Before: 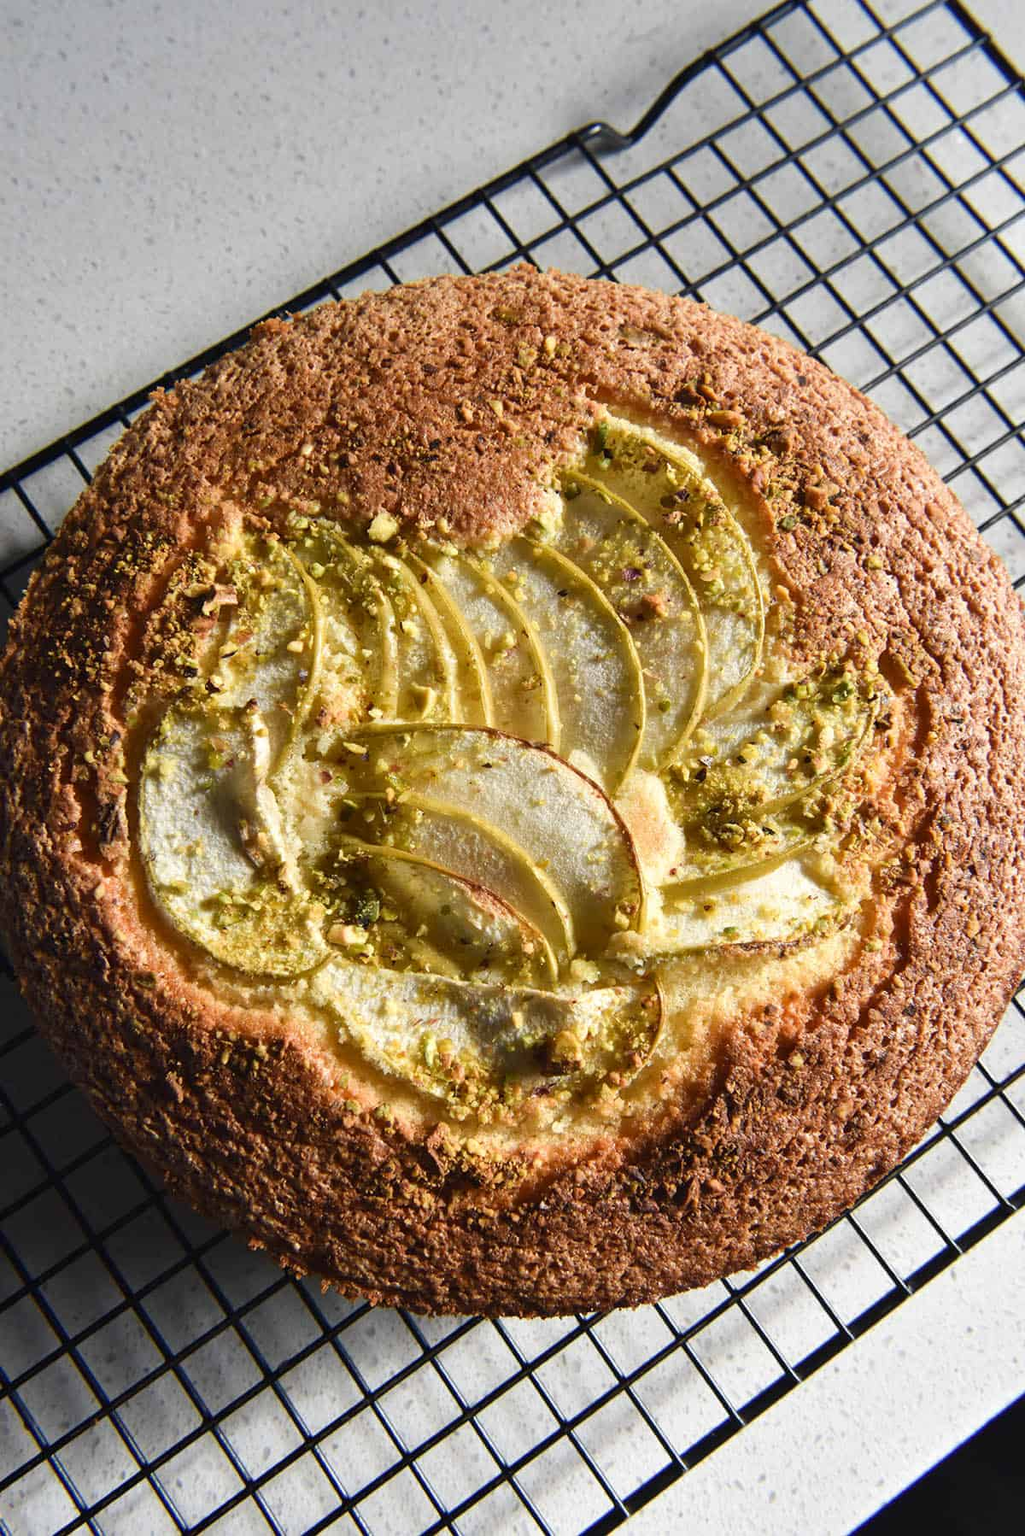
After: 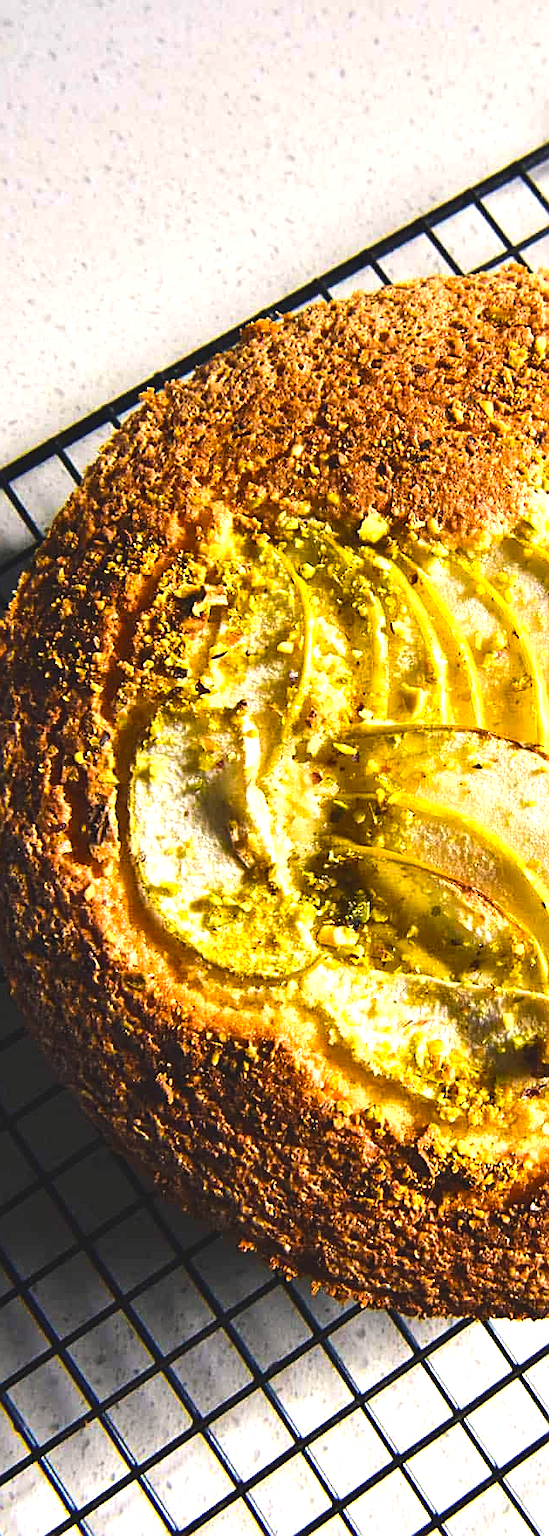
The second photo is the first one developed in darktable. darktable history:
color balance rgb: highlights gain › chroma 1.665%, highlights gain › hue 56.65°, perceptual saturation grading › global saturation 29.596%, global vibrance 20%
crop: left 1%, right 45.397%, bottom 0.082%
sharpen: on, module defaults
tone curve: curves: ch0 [(0, 0) (0.227, 0.17) (0.766, 0.774) (1, 1)]; ch1 [(0, 0) (0.114, 0.127) (0.437, 0.452) (0.498, 0.495) (0.579, 0.576) (1, 1)]; ch2 [(0, 0) (0.233, 0.259) (0.493, 0.492) (0.568, 0.579) (1, 1)], color space Lab, linked channels, preserve colors none
exposure: black level correction -0.006, exposure 1 EV, compensate exposure bias true, compensate highlight preservation false
